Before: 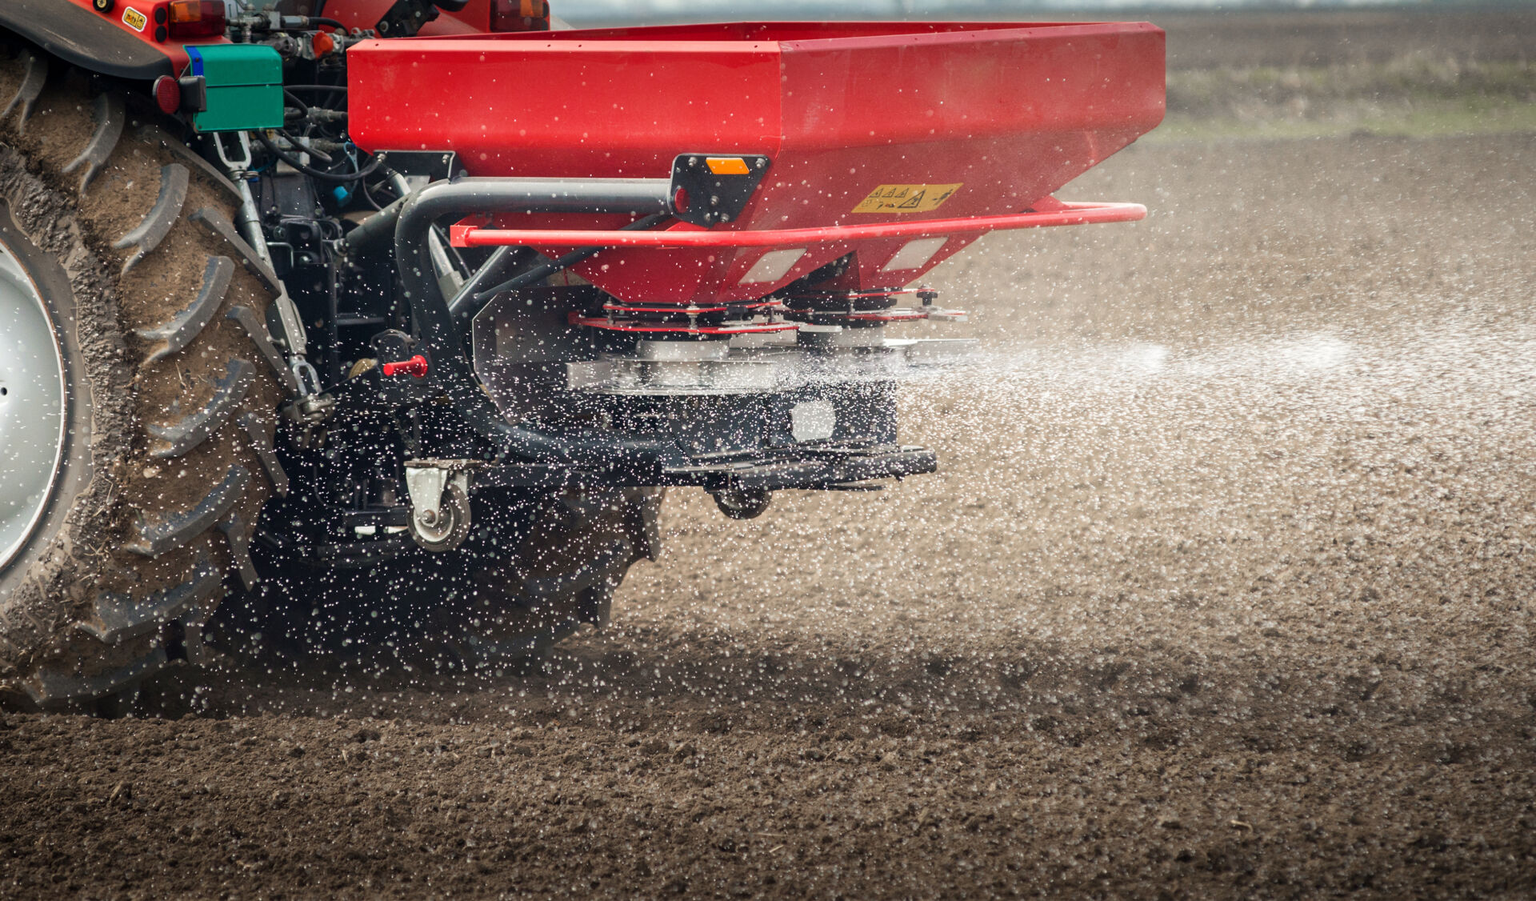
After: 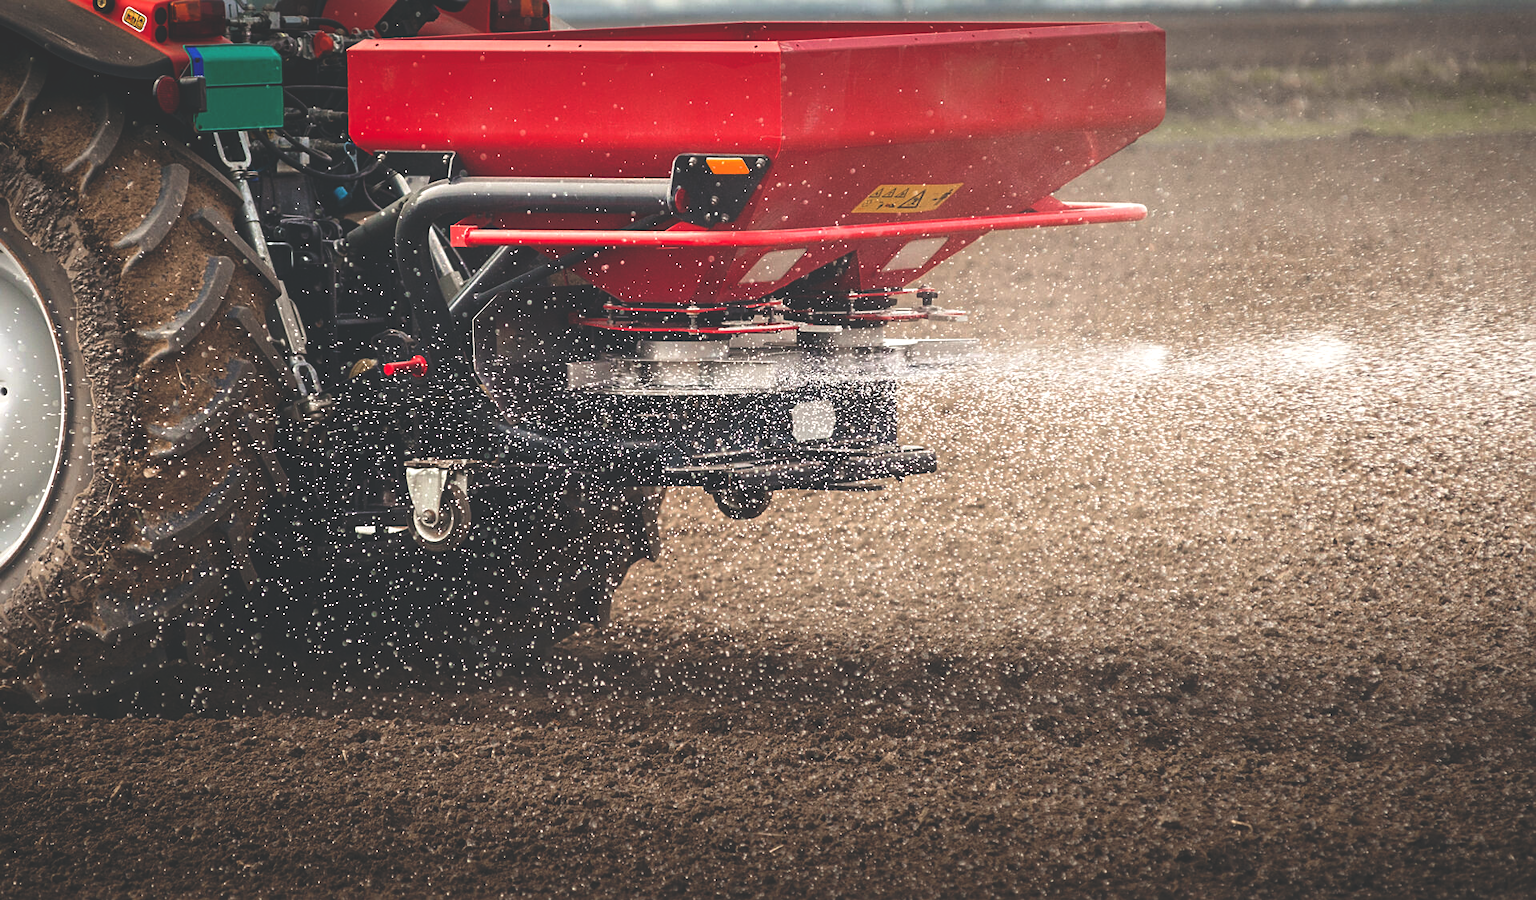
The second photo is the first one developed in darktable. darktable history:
sharpen: on, module defaults
color balance: lift [0.998, 0.998, 1.001, 1.002], gamma [0.995, 1.025, 0.992, 0.975], gain [0.995, 1.02, 0.997, 0.98]
exposure: exposure 0.2 EV, compensate highlight preservation false
rgb curve: curves: ch0 [(0, 0.186) (0.314, 0.284) (0.775, 0.708) (1, 1)], compensate middle gray true, preserve colors none
